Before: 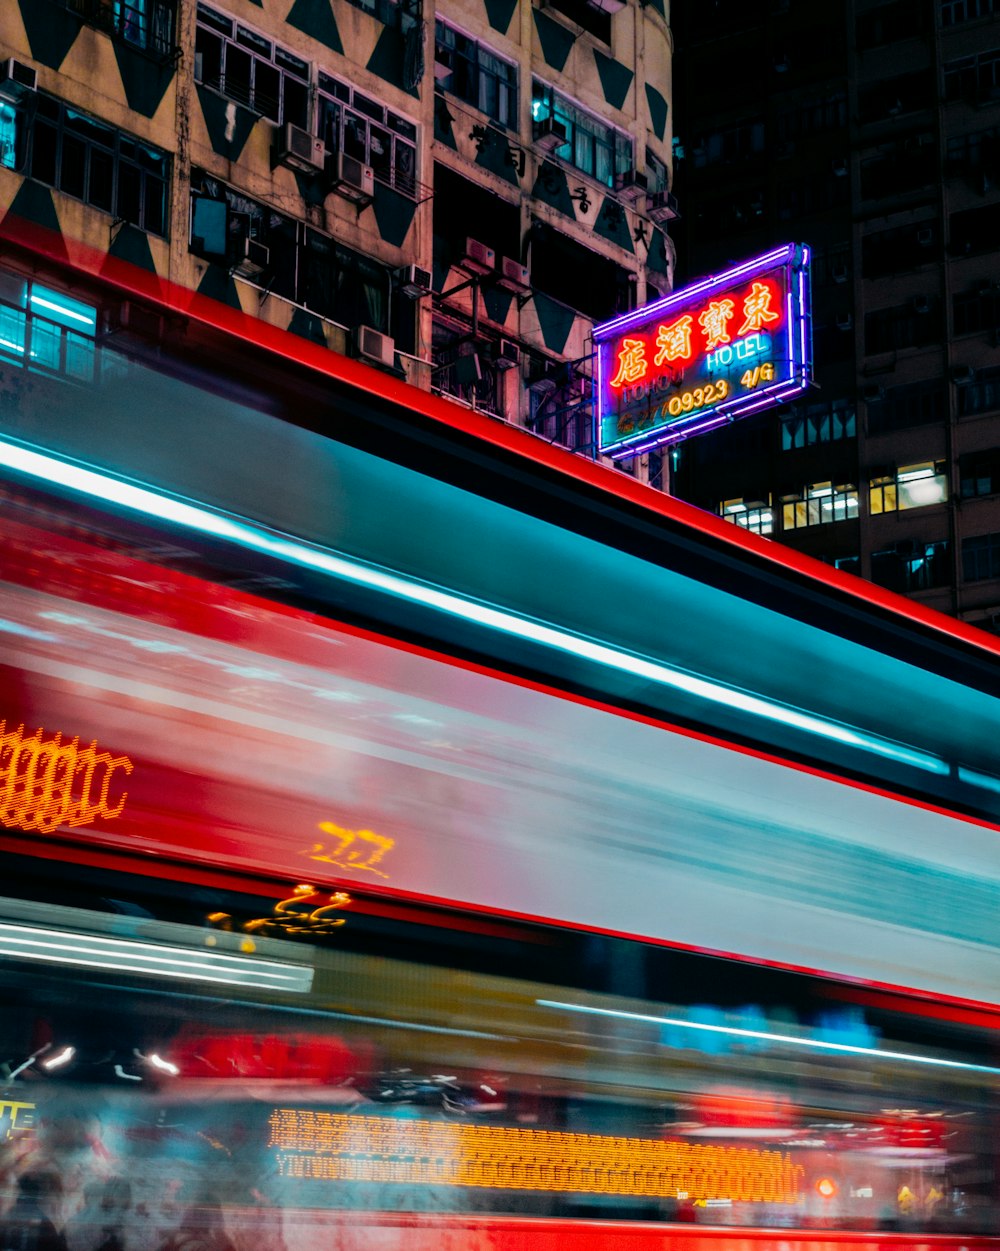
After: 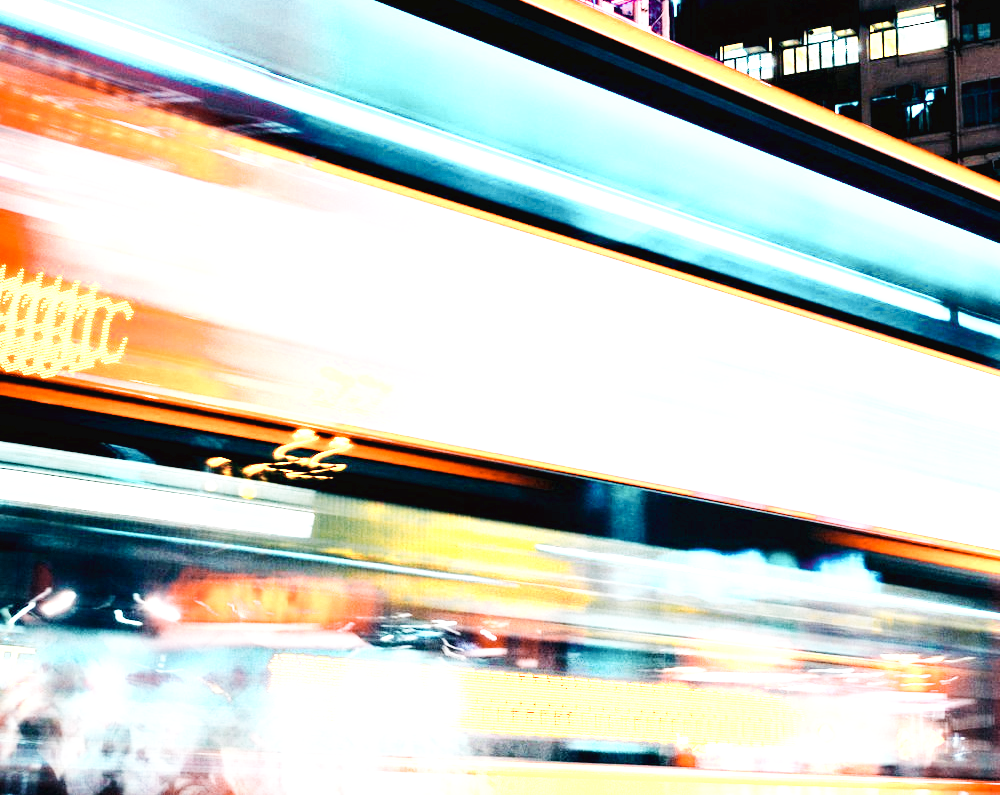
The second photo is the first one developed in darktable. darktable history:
contrast brightness saturation: saturation -0.176
base curve: curves: ch0 [(0, 0.003) (0.001, 0.002) (0.006, 0.004) (0.02, 0.022) (0.048, 0.086) (0.094, 0.234) (0.162, 0.431) (0.258, 0.629) (0.385, 0.8) (0.548, 0.918) (0.751, 0.988) (1, 1)], preserve colors none
crop and rotate: top 36.444%
exposure: black level correction 0.001, exposure 1.845 EV, compensate exposure bias true, compensate highlight preservation false
color zones: curves: ch0 [(0.018, 0.548) (0.197, 0.654) (0.425, 0.447) (0.605, 0.658) (0.732, 0.579)]; ch1 [(0.105, 0.531) (0.224, 0.531) (0.386, 0.39) (0.618, 0.456) (0.732, 0.456) (0.956, 0.421)]; ch2 [(0.039, 0.583) (0.215, 0.465) (0.399, 0.544) (0.465, 0.548) (0.614, 0.447) (0.724, 0.43) (0.882, 0.623) (0.956, 0.632)]
